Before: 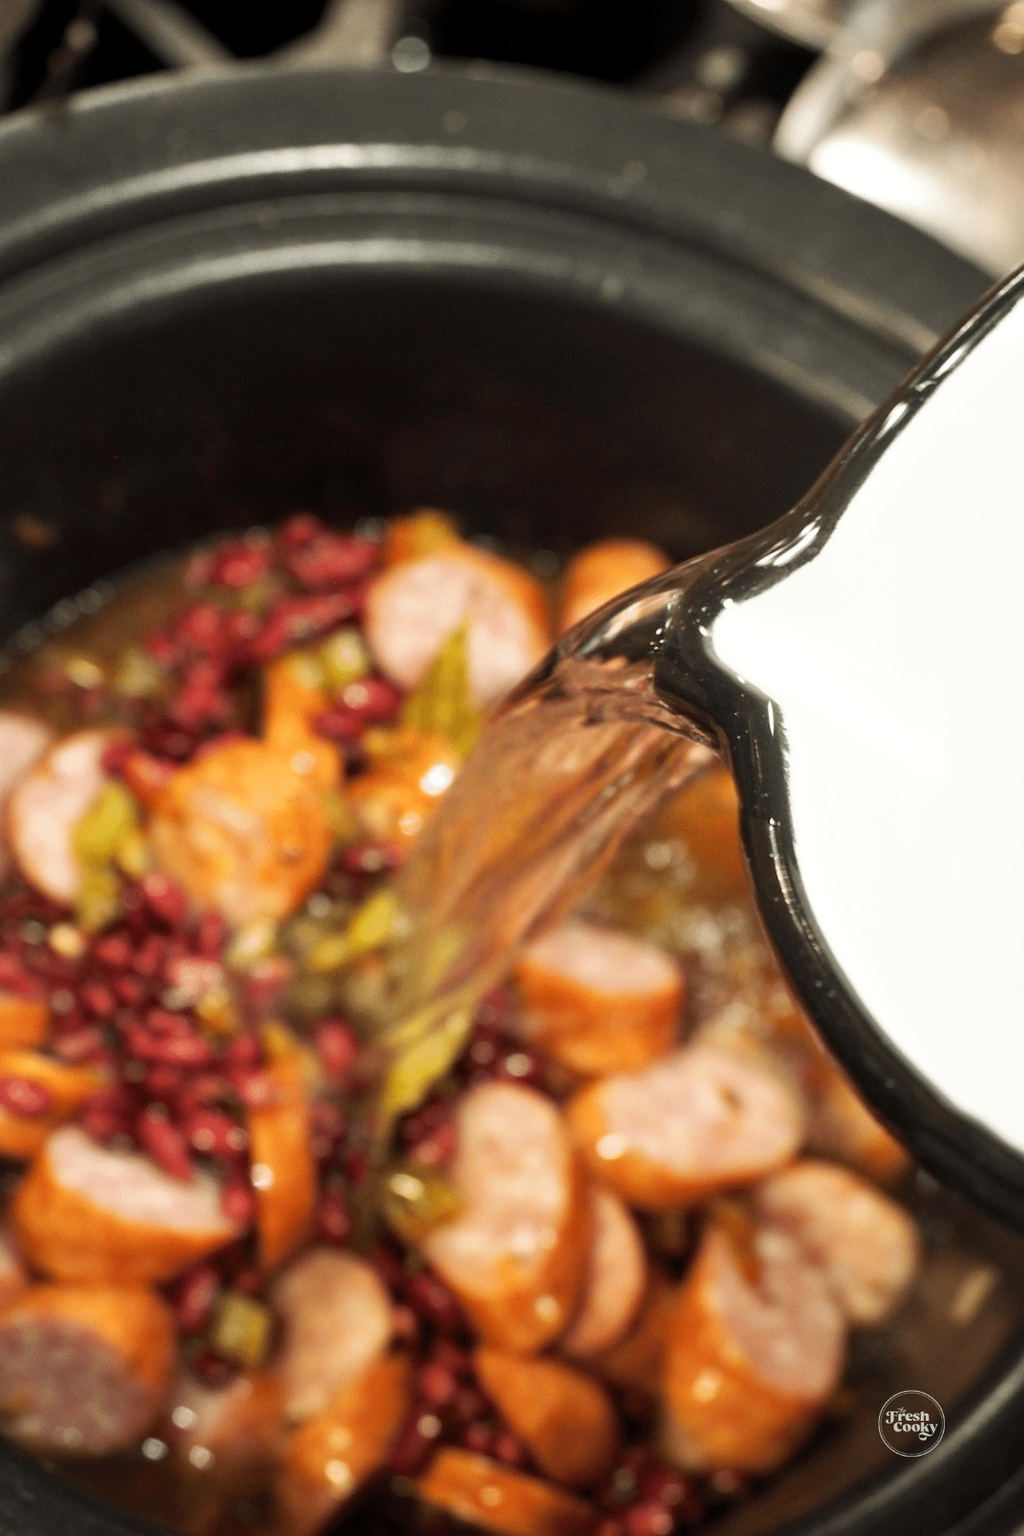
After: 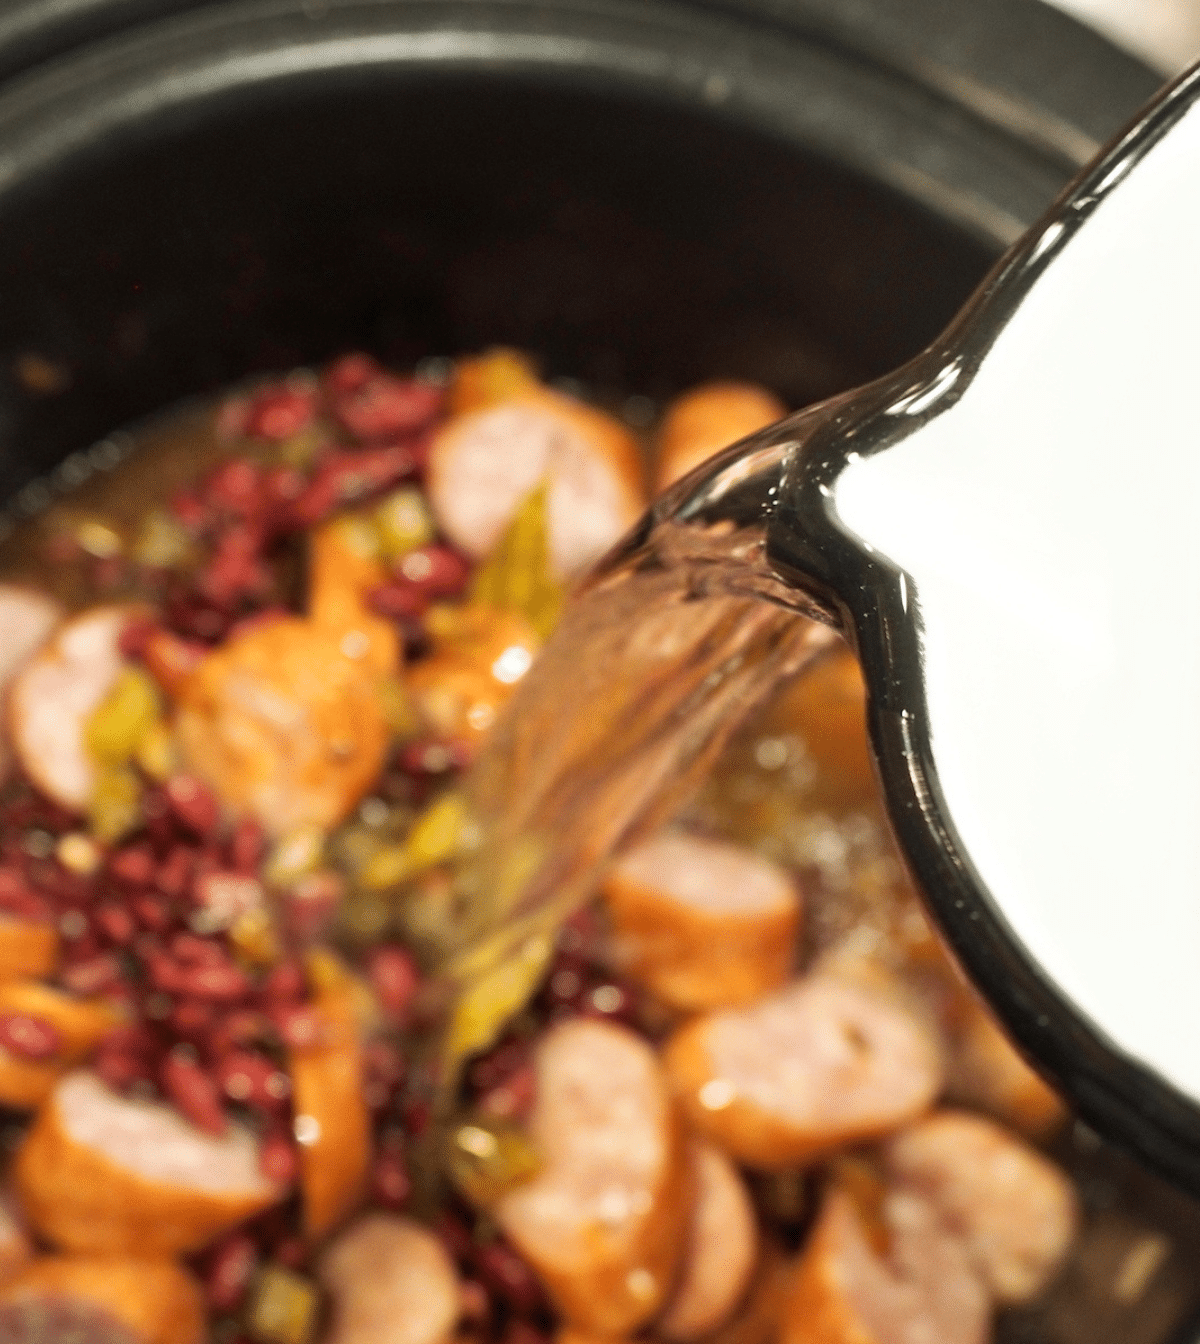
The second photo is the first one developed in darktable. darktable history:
crop: top 13.847%, bottom 11.444%
color zones: curves: ch0 [(0, 0.466) (0.128, 0.466) (0.25, 0.5) (0.375, 0.456) (0.5, 0.5) (0.625, 0.5) (0.737, 0.652) (0.875, 0.5)]; ch1 [(0, 0.603) (0.125, 0.618) (0.261, 0.348) (0.372, 0.353) (0.497, 0.363) (0.611, 0.45) (0.731, 0.427) (0.875, 0.518) (0.998, 0.652)]; ch2 [(0, 0.559) (0.125, 0.451) (0.253, 0.564) (0.37, 0.578) (0.5, 0.466) (0.625, 0.471) (0.731, 0.471) (0.88, 0.485)], mix -123.32%
